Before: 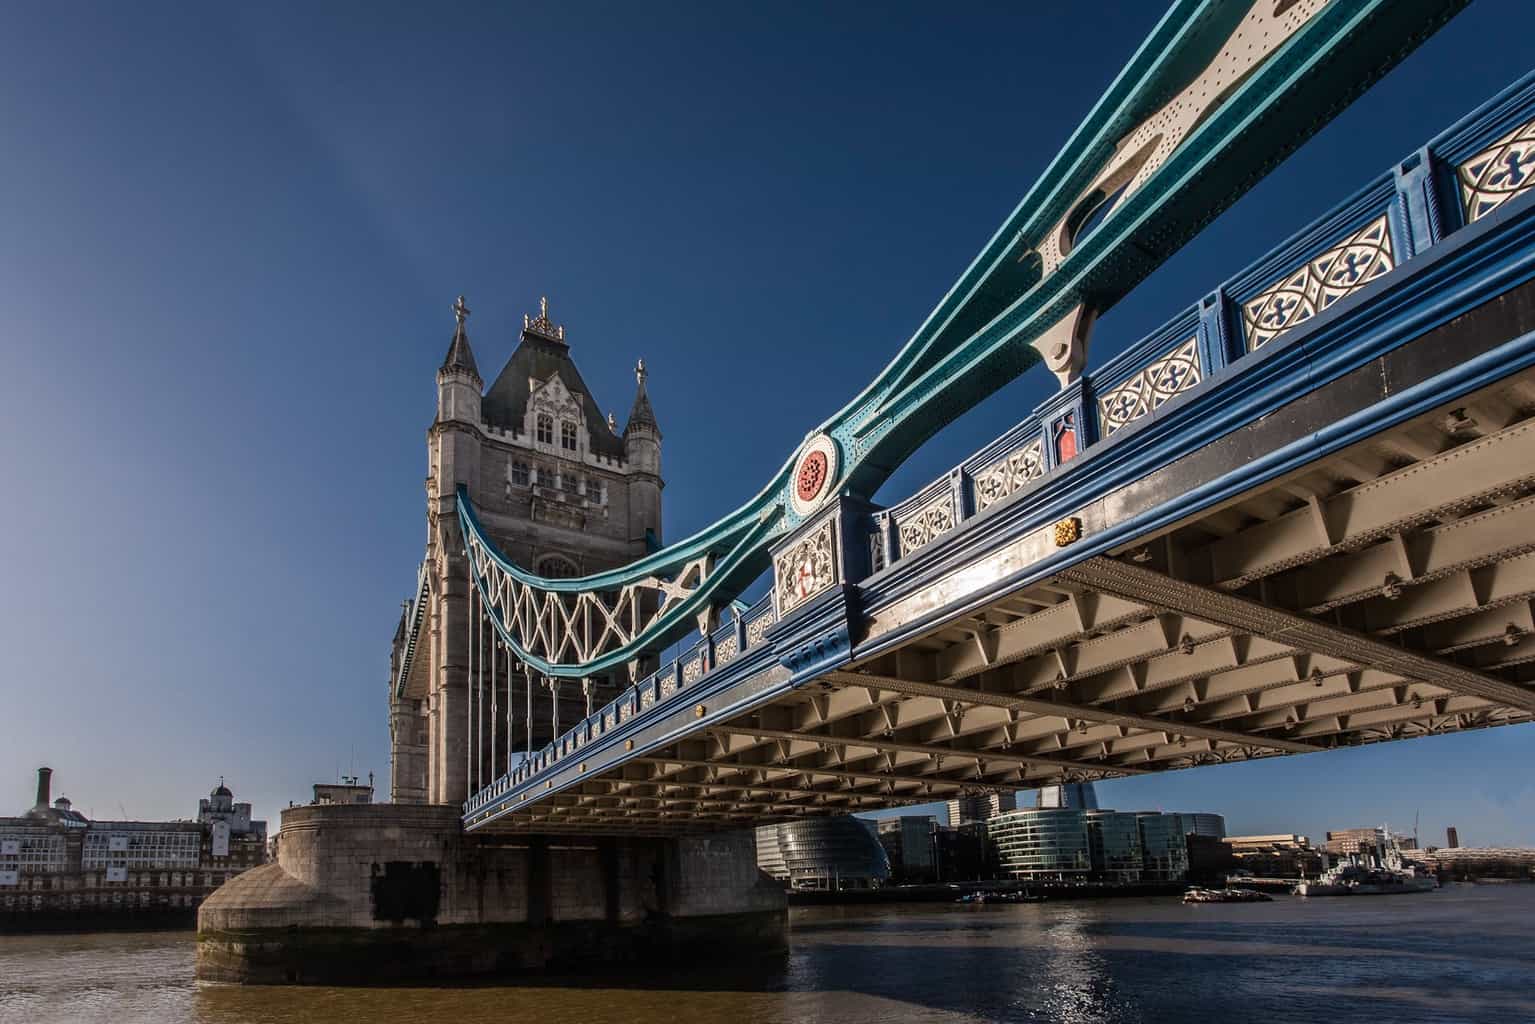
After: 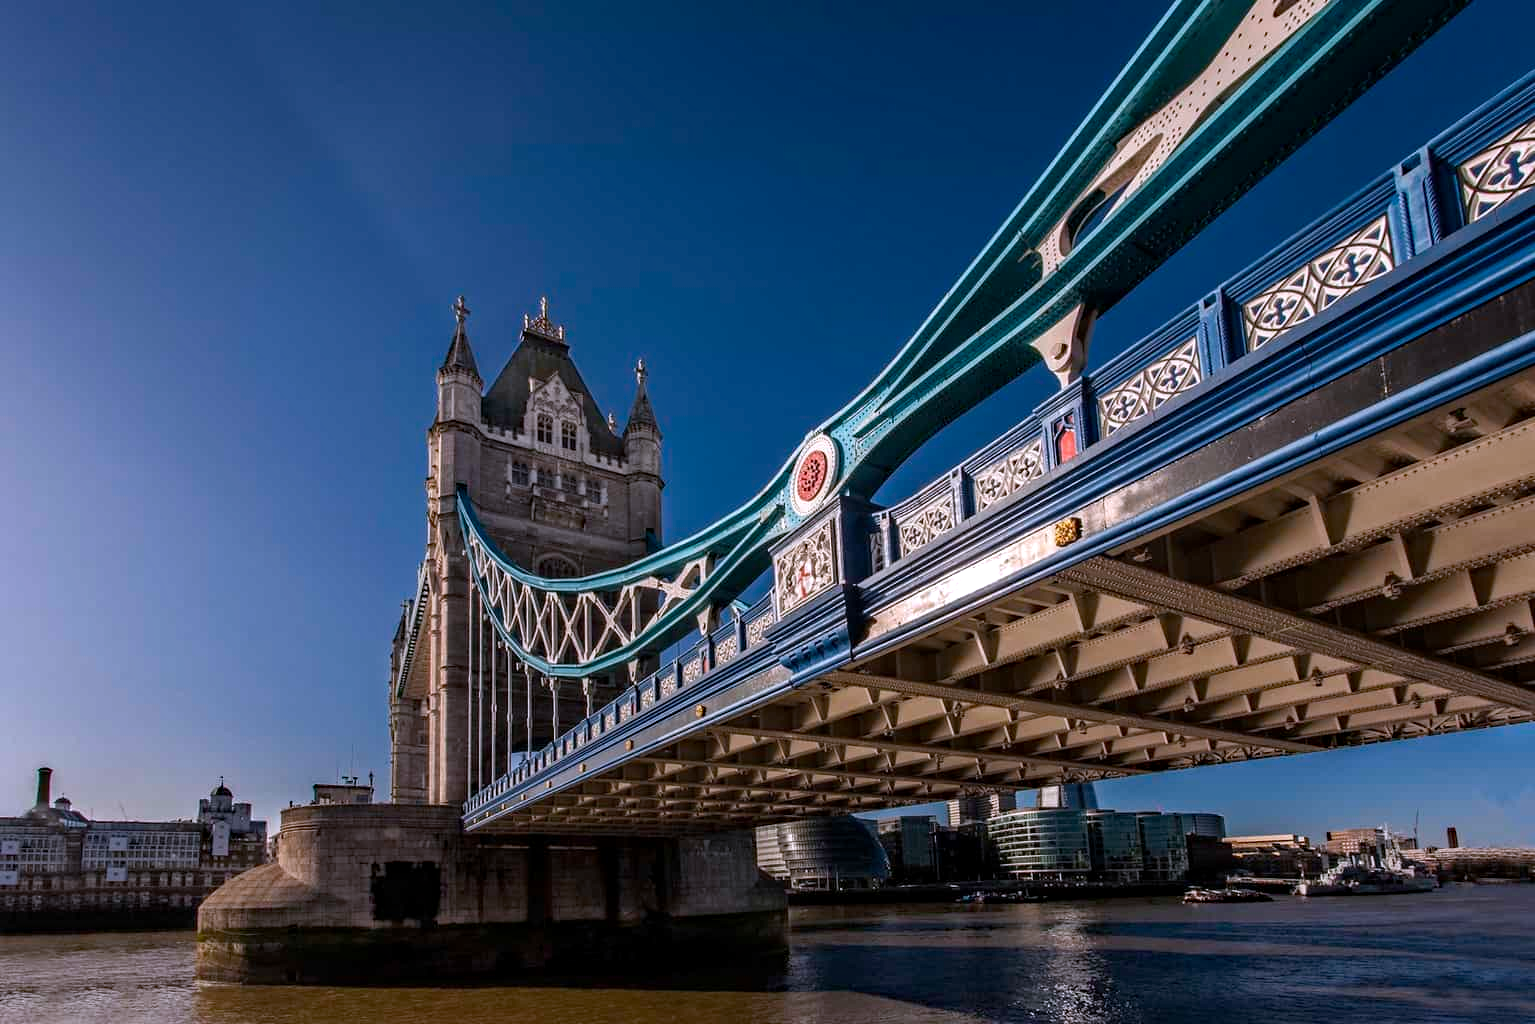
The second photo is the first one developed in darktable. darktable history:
exposure: black level correction 0.001, compensate highlight preservation false
haze removal: strength 0.29, distance 0.25, compatibility mode true, adaptive false
white balance: red 1.004, blue 1.096
